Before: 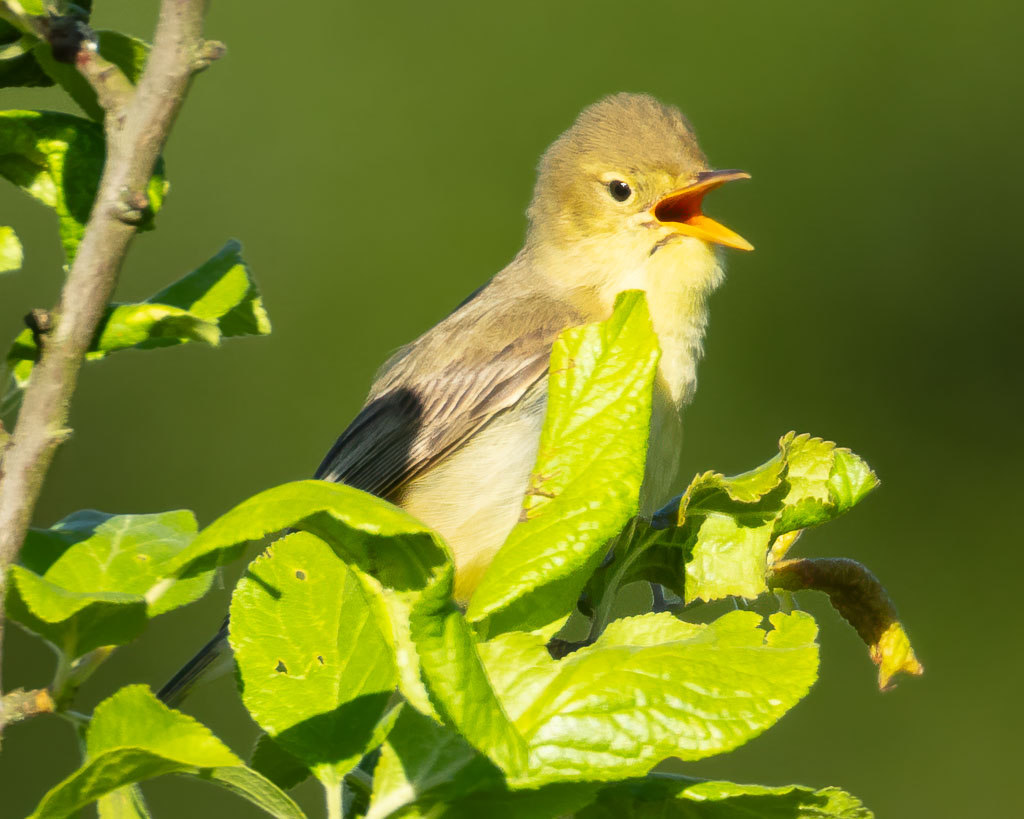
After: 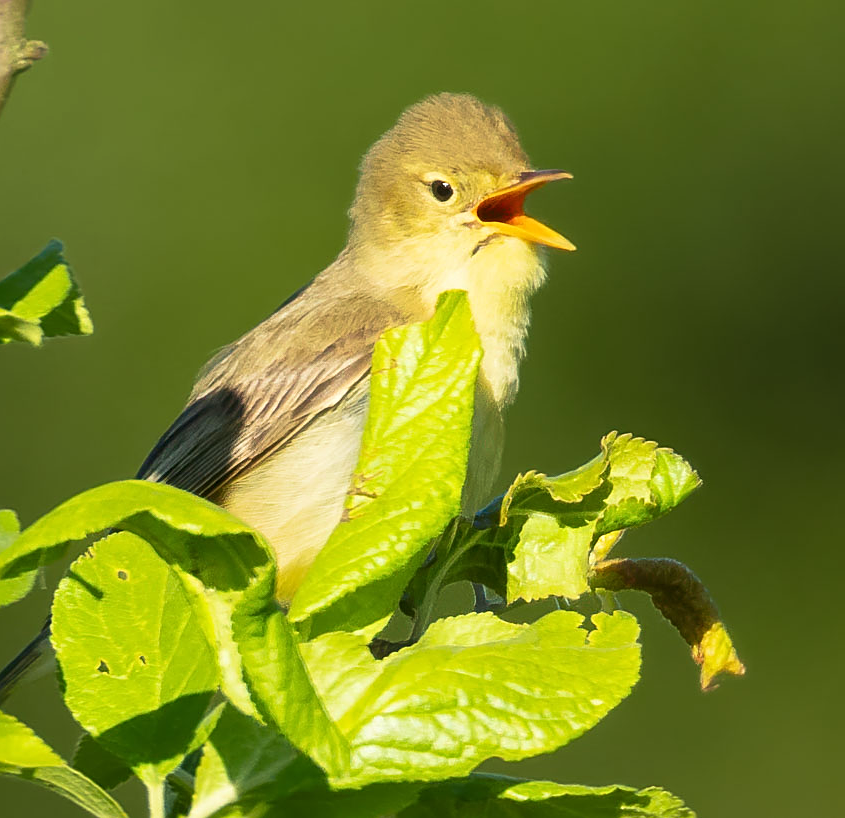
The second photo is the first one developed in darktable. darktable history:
crop: left 17.405%, bottom 0.024%
sharpen: on, module defaults
velvia: on, module defaults
